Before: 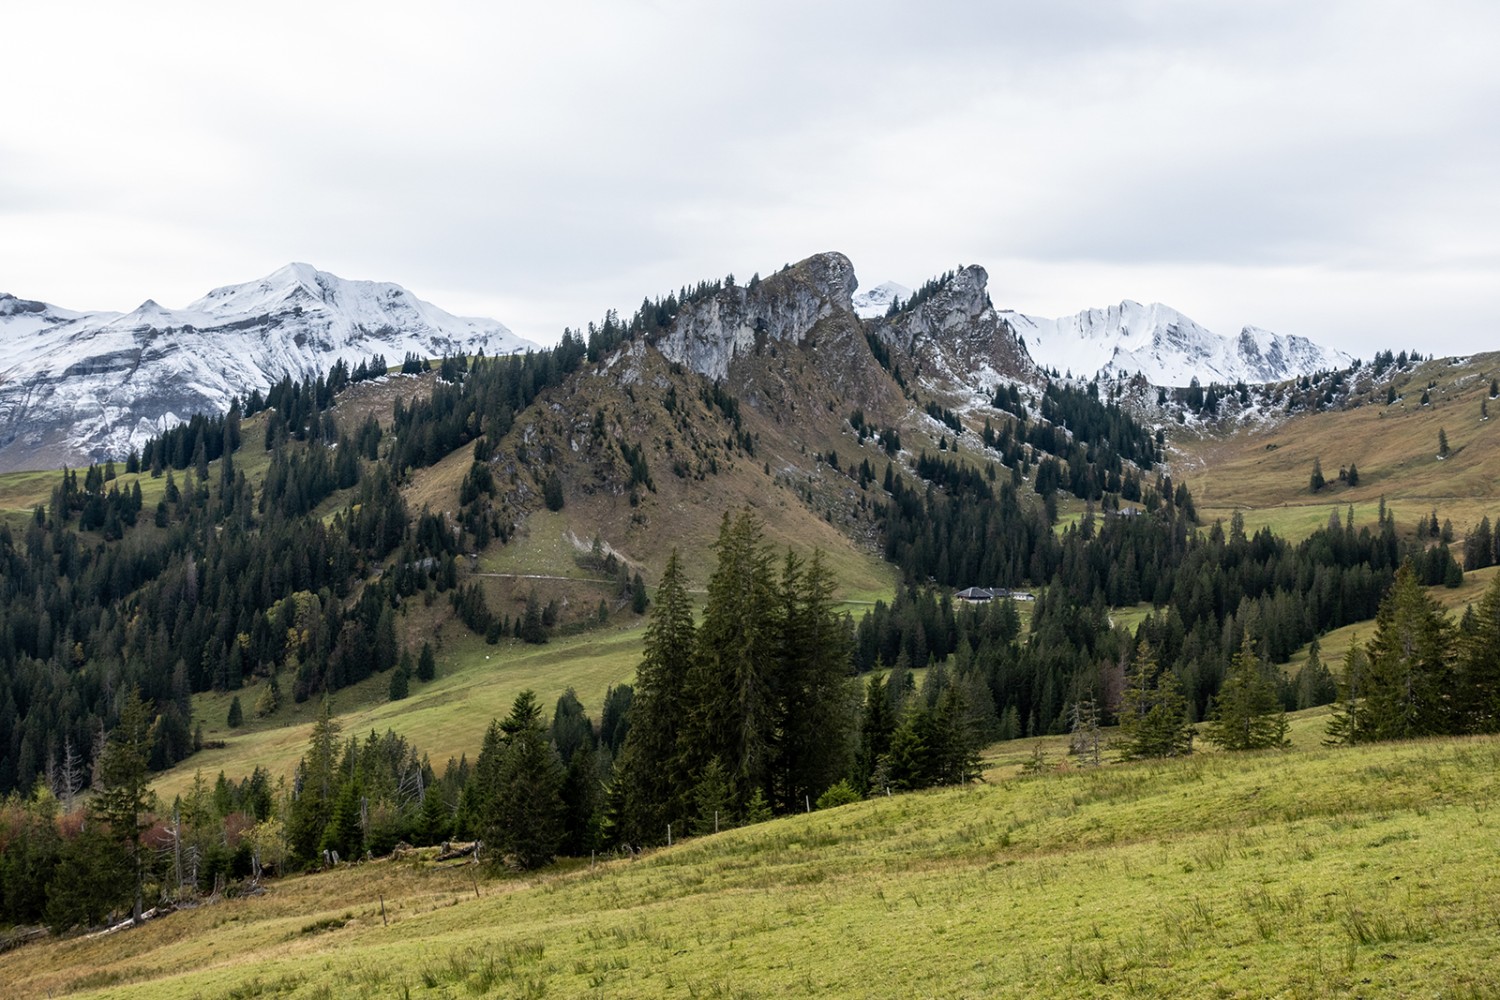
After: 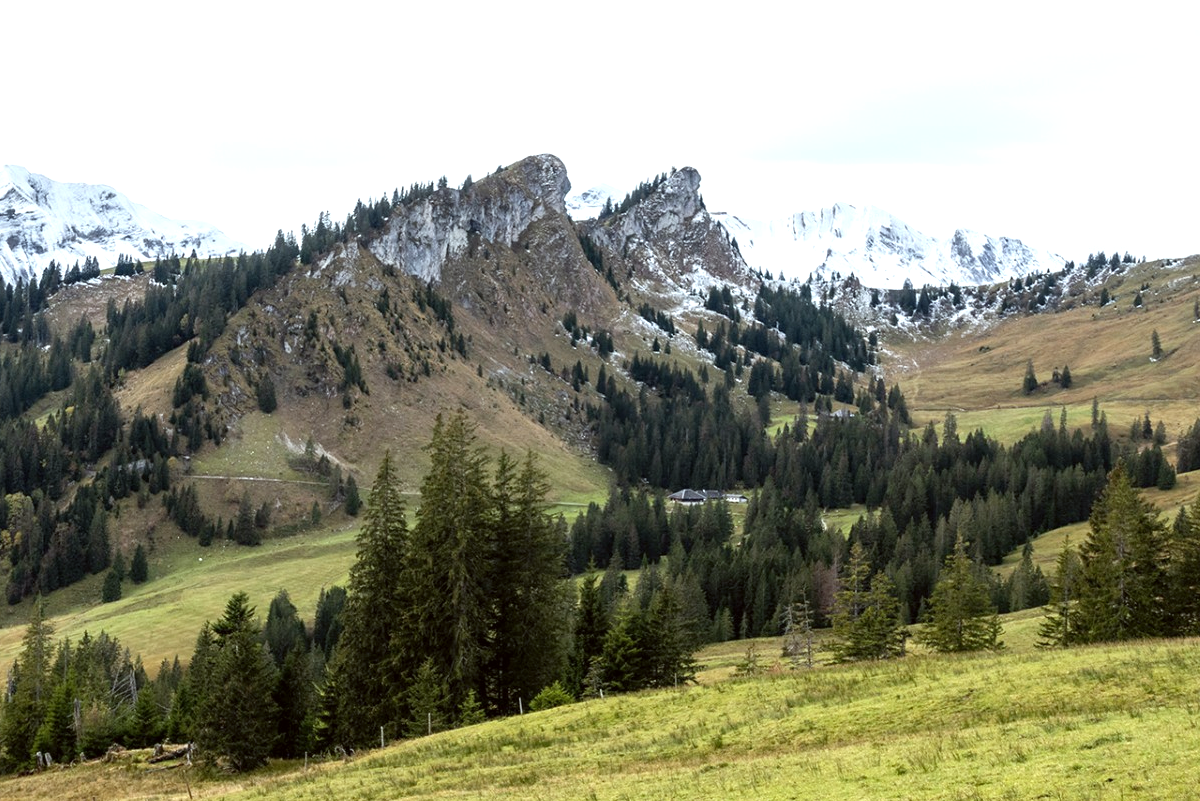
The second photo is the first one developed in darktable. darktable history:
color correction: highlights a* -2.89, highlights b* -2.06, shadows a* 2.1, shadows b* 2.68
crop: left 19.177%, top 9.891%, right 0%, bottom 9.68%
exposure: exposure 0.561 EV, compensate highlight preservation false
